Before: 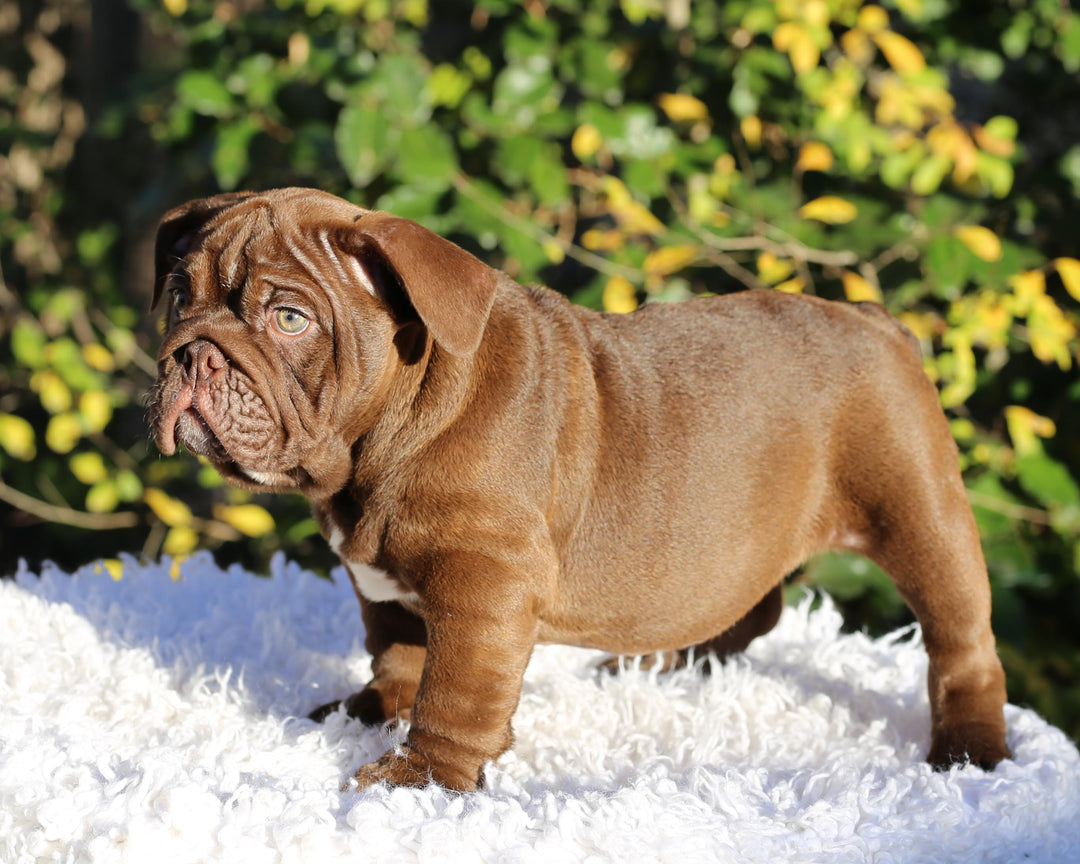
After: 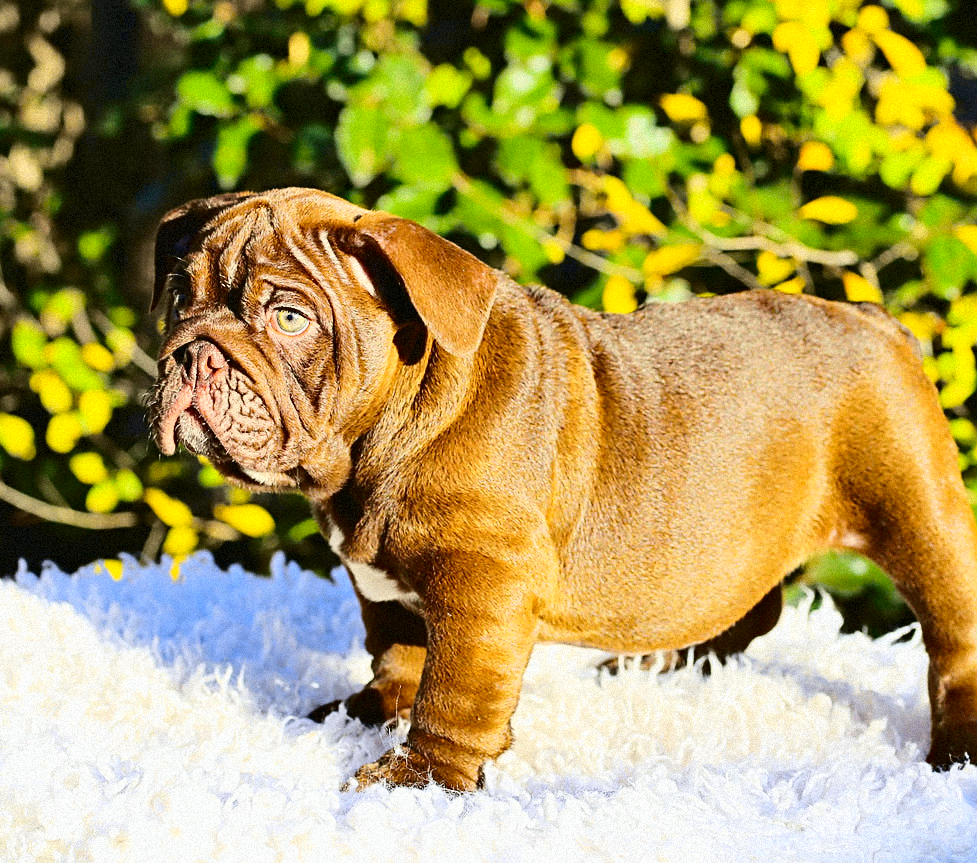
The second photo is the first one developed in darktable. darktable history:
exposure: exposure 0.236 EV, compensate highlight preservation false
shadows and highlights: radius 125.46, shadows 30.51, highlights -30.51, low approximation 0.01, soften with gaussian
tone curve: curves: ch0 [(0.003, 0.023) (0.071, 0.052) (0.249, 0.201) (0.466, 0.557) (0.625, 0.761) (0.783, 0.9) (0.994, 0.968)]; ch1 [(0, 0) (0.262, 0.227) (0.417, 0.386) (0.469, 0.467) (0.502, 0.498) (0.531, 0.521) (0.576, 0.586) (0.612, 0.634) (0.634, 0.68) (0.686, 0.728) (0.994, 0.987)]; ch2 [(0, 0) (0.262, 0.188) (0.385, 0.353) (0.427, 0.424) (0.495, 0.493) (0.518, 0.544) (0.55, 0.579) (0.595, 0.621) (0.644, 0.748) (1, 1)], color space Lab, independent channels, preserve colors none
crop: right 9.509%, bottom 0.031%
haze removal: compatibility mode true, adaptive false
sharpen: on, module defaults
grain: mid-tones bias 0%
